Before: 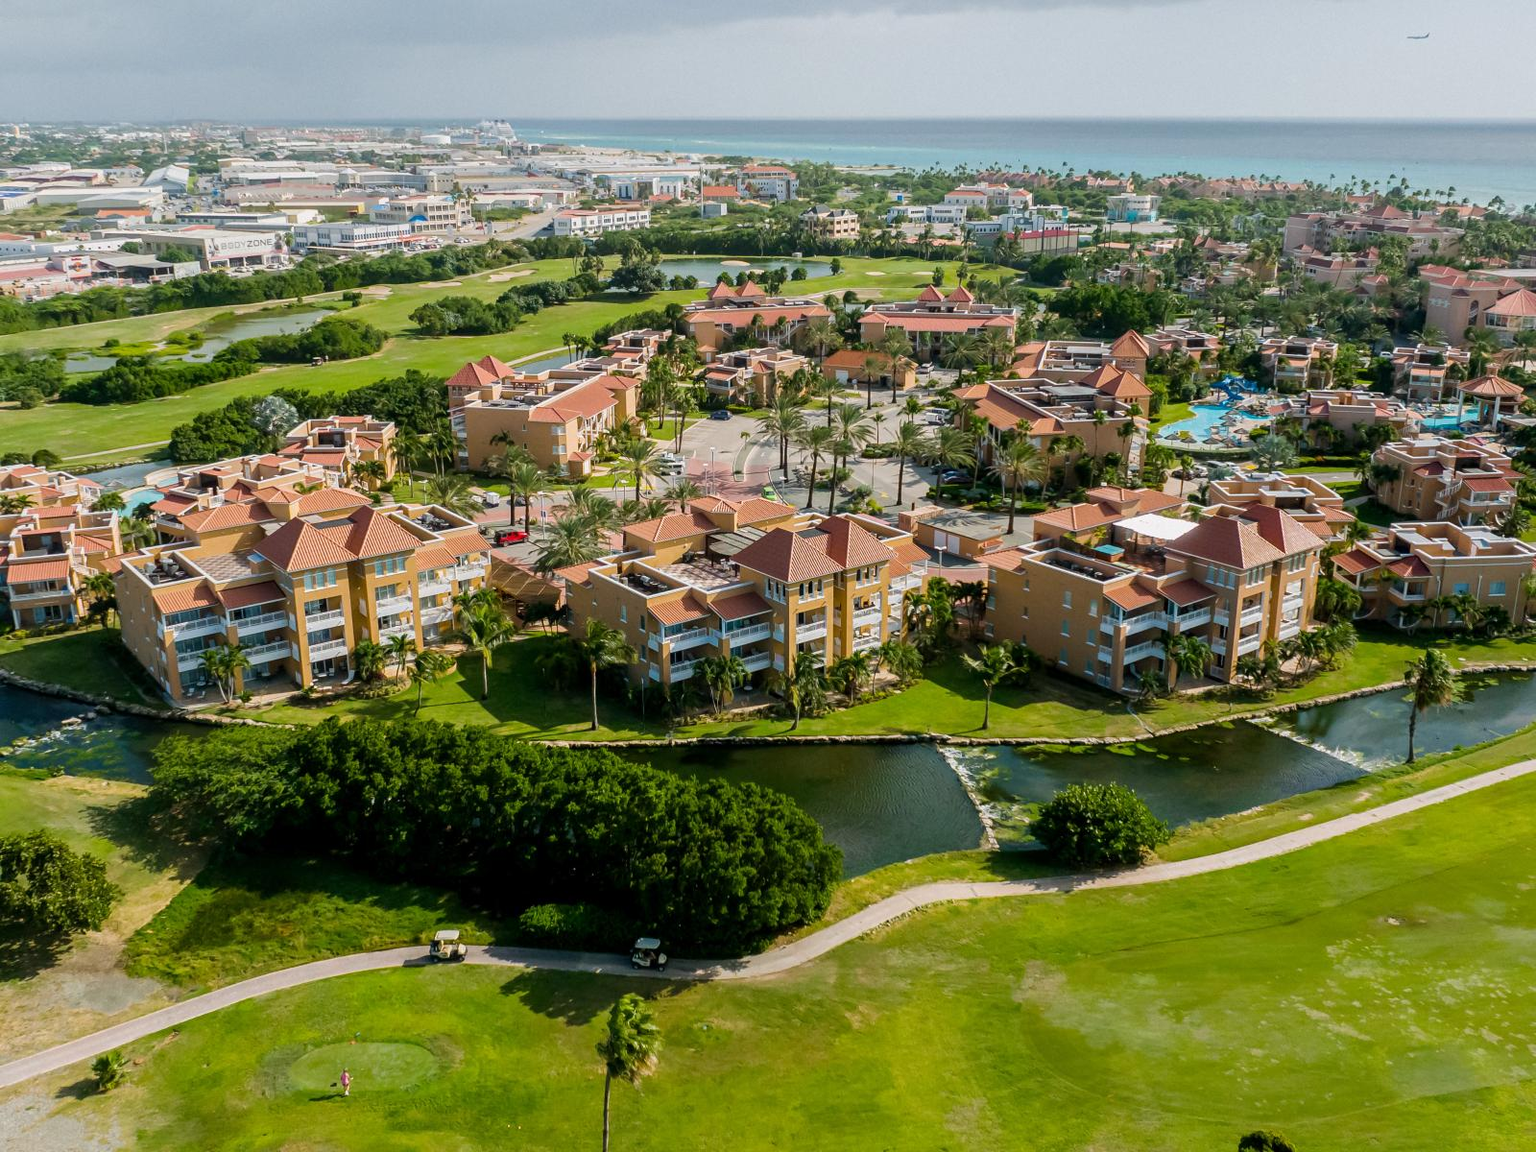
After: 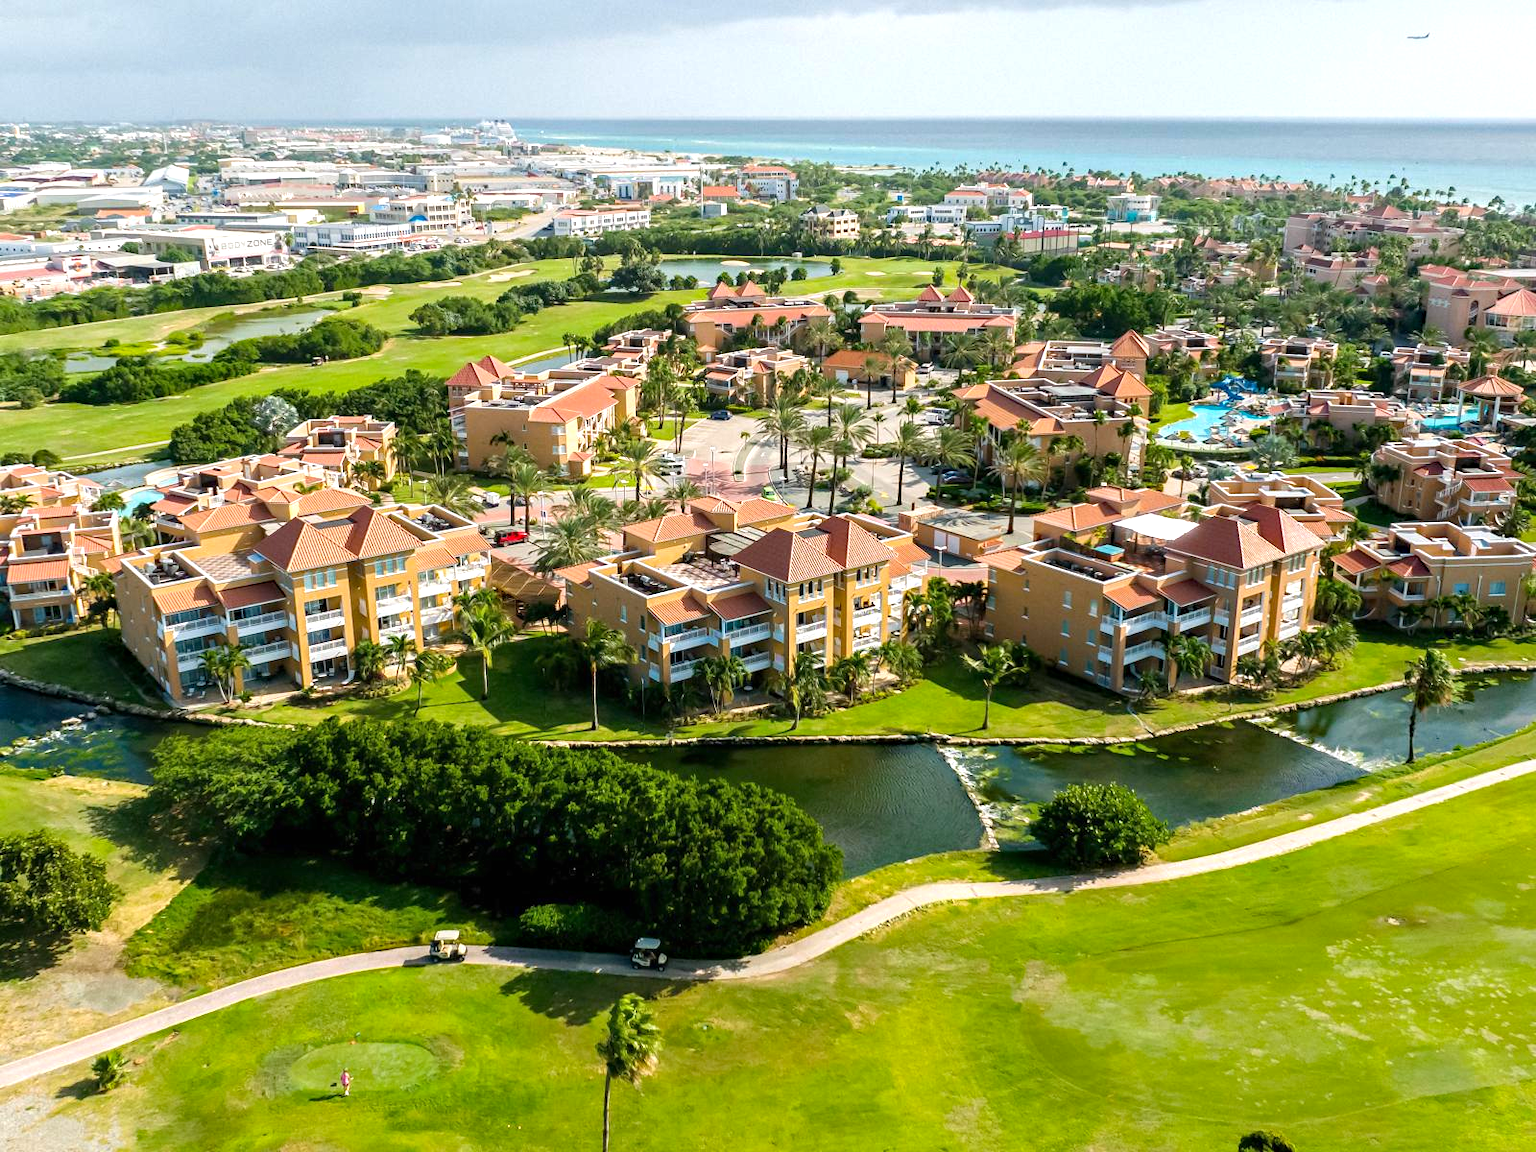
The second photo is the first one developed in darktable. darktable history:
haze removal: compatibility mode true, adaptive false
exposure: black level correction 0, exposure 0.7 EV, compensate exposure bias true, compensate highlight preservation false
